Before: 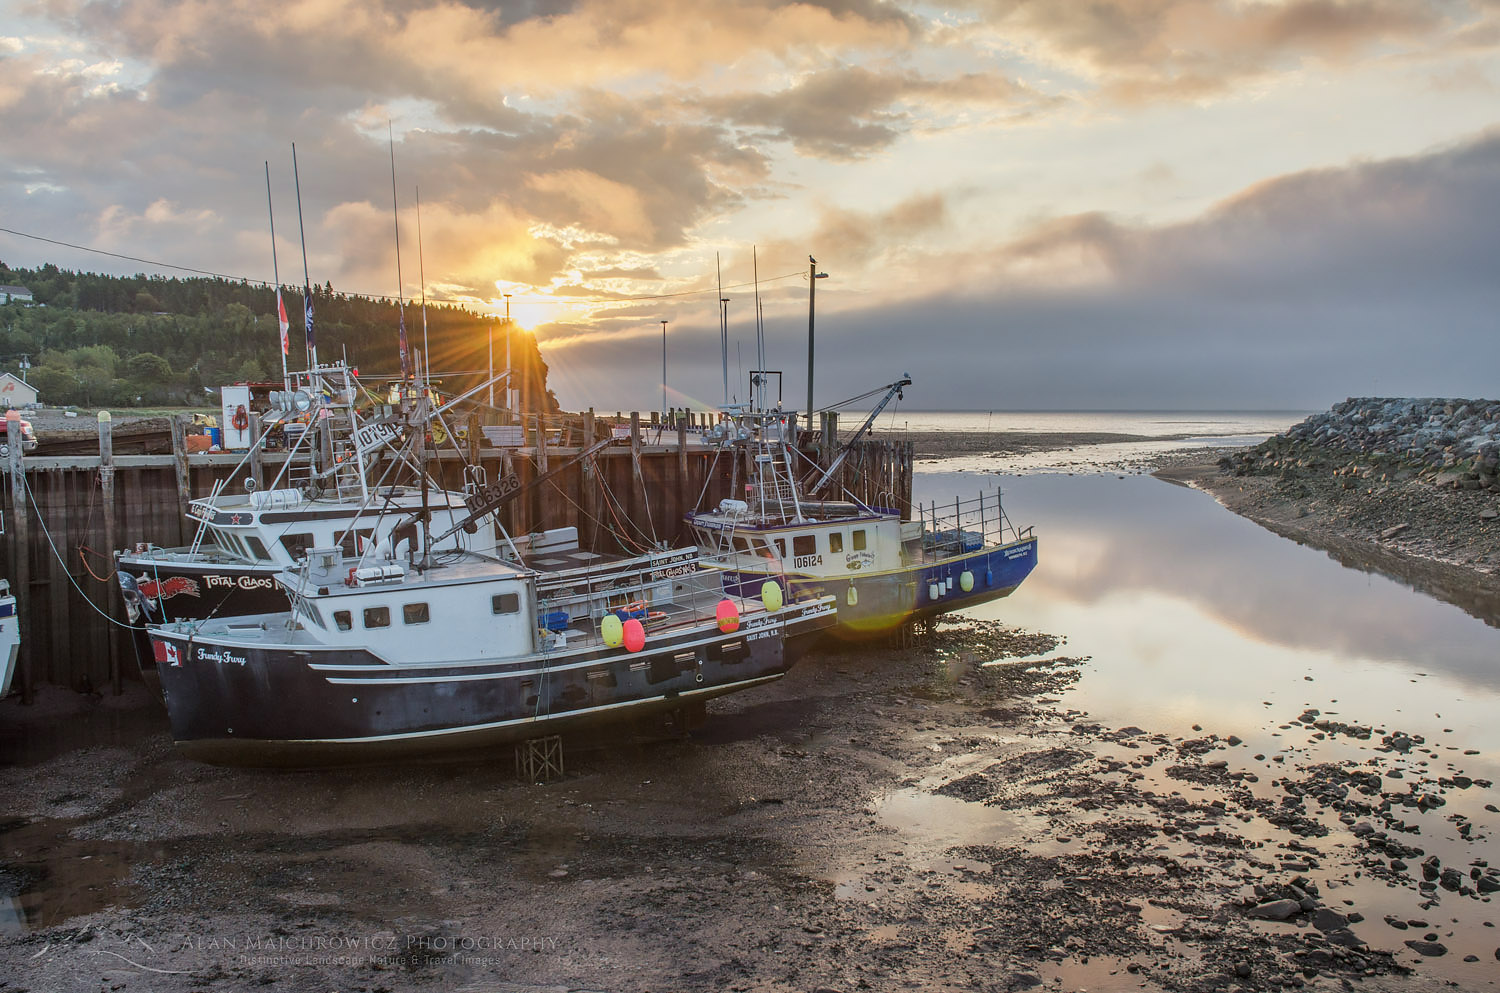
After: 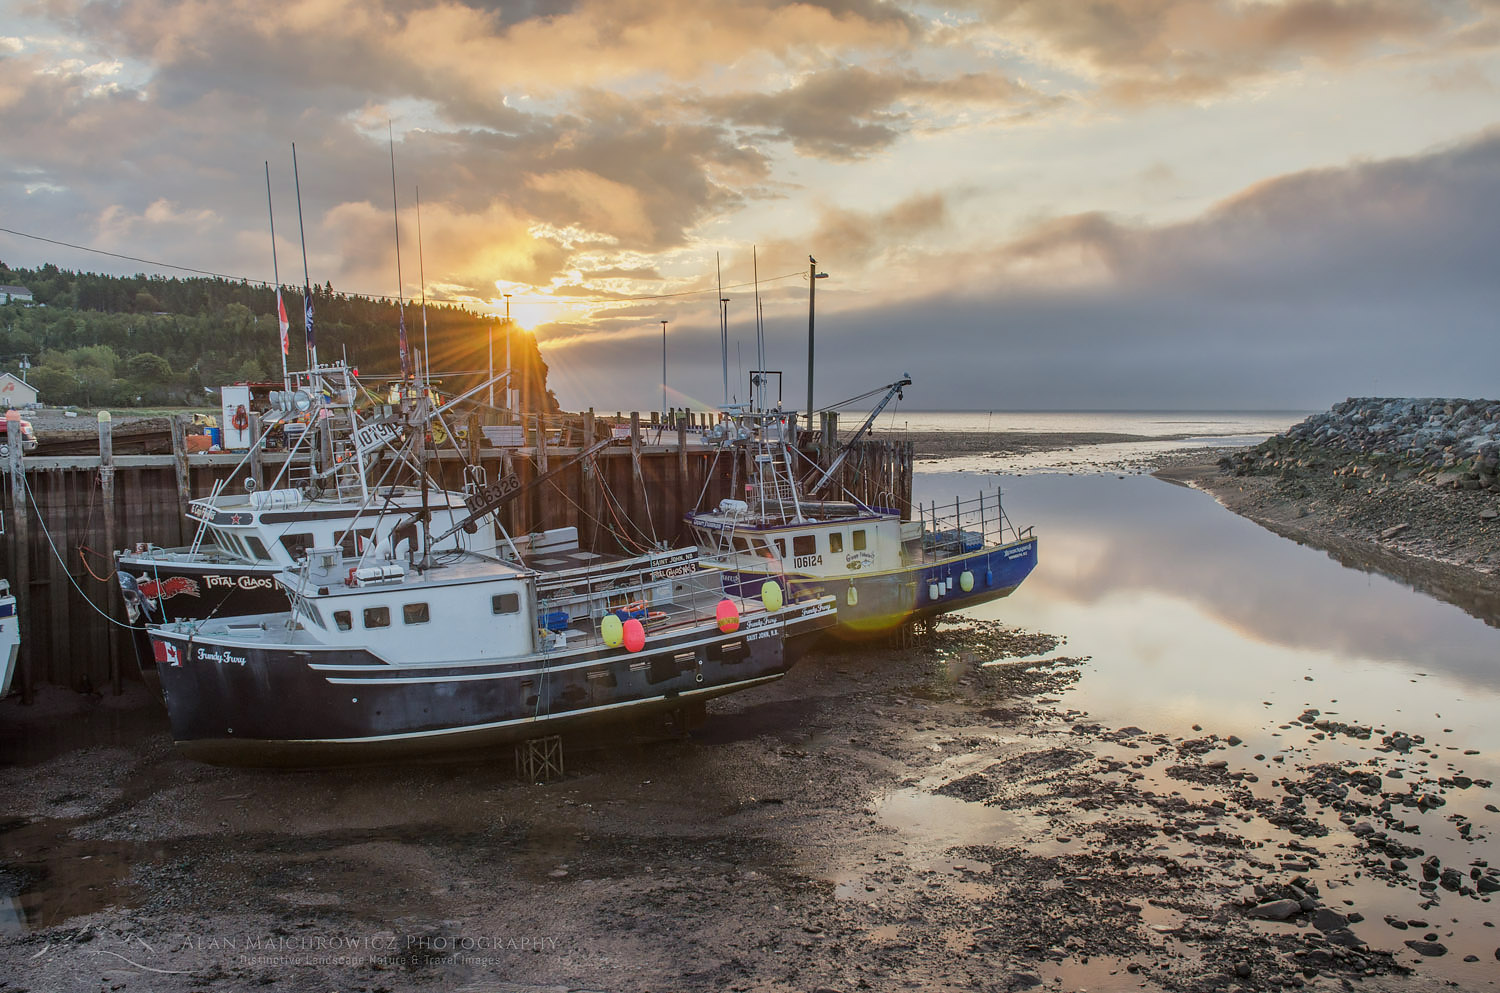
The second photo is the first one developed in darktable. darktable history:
shadows and highlights: shadows -20.05, white point adjustment -1.91, highlights -35.13
